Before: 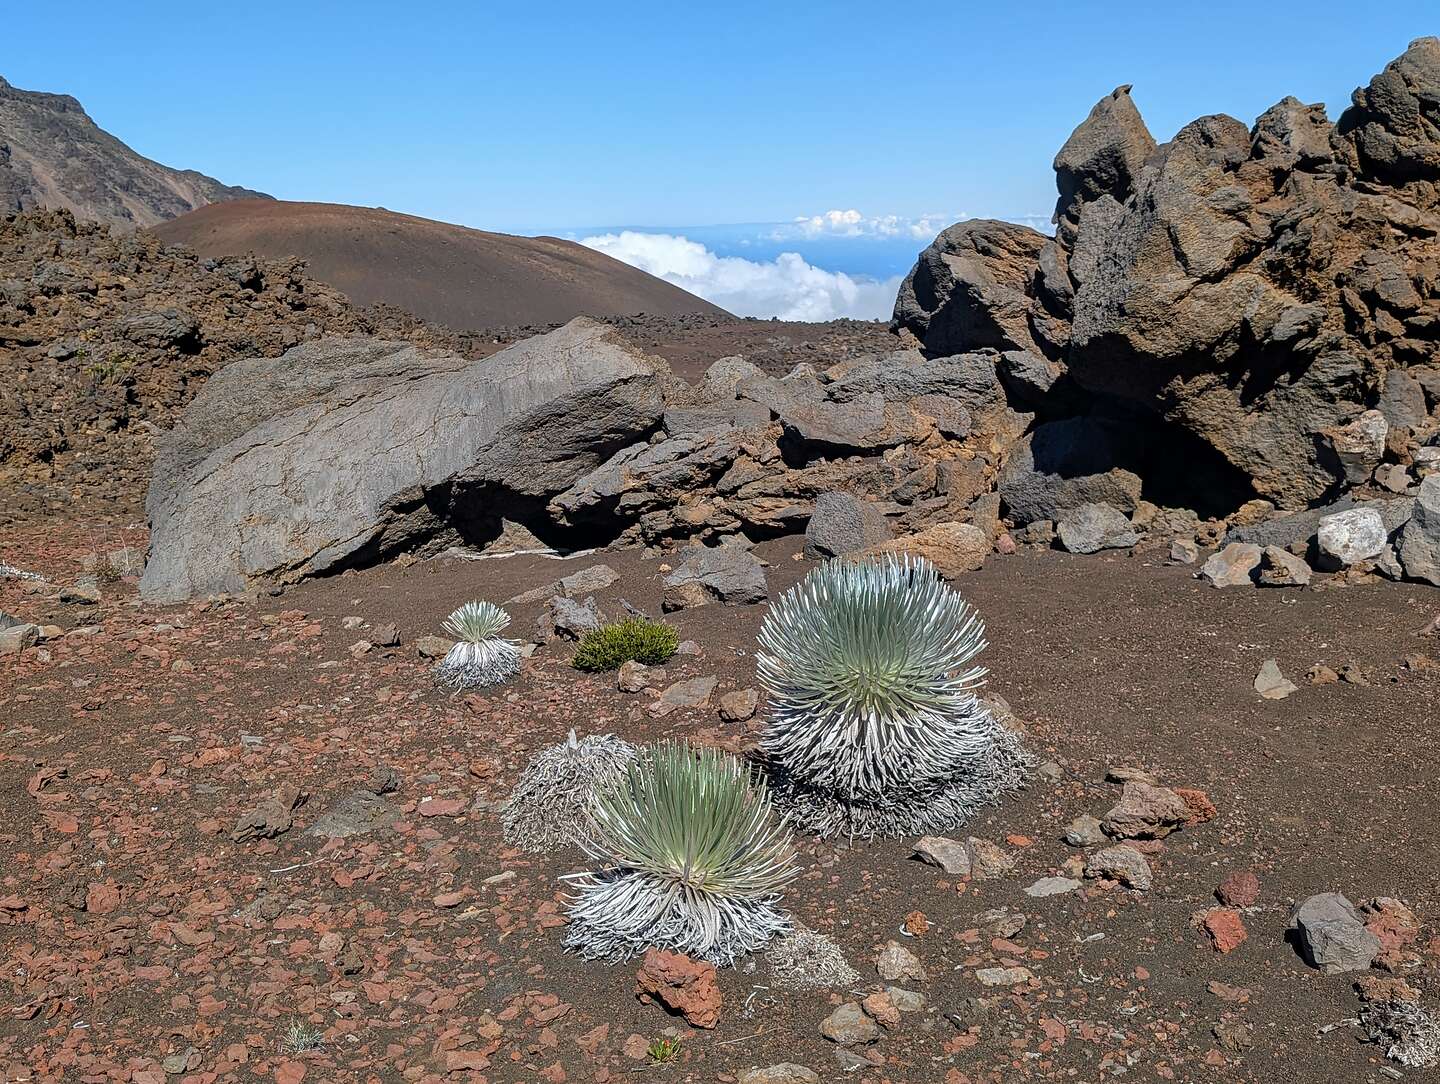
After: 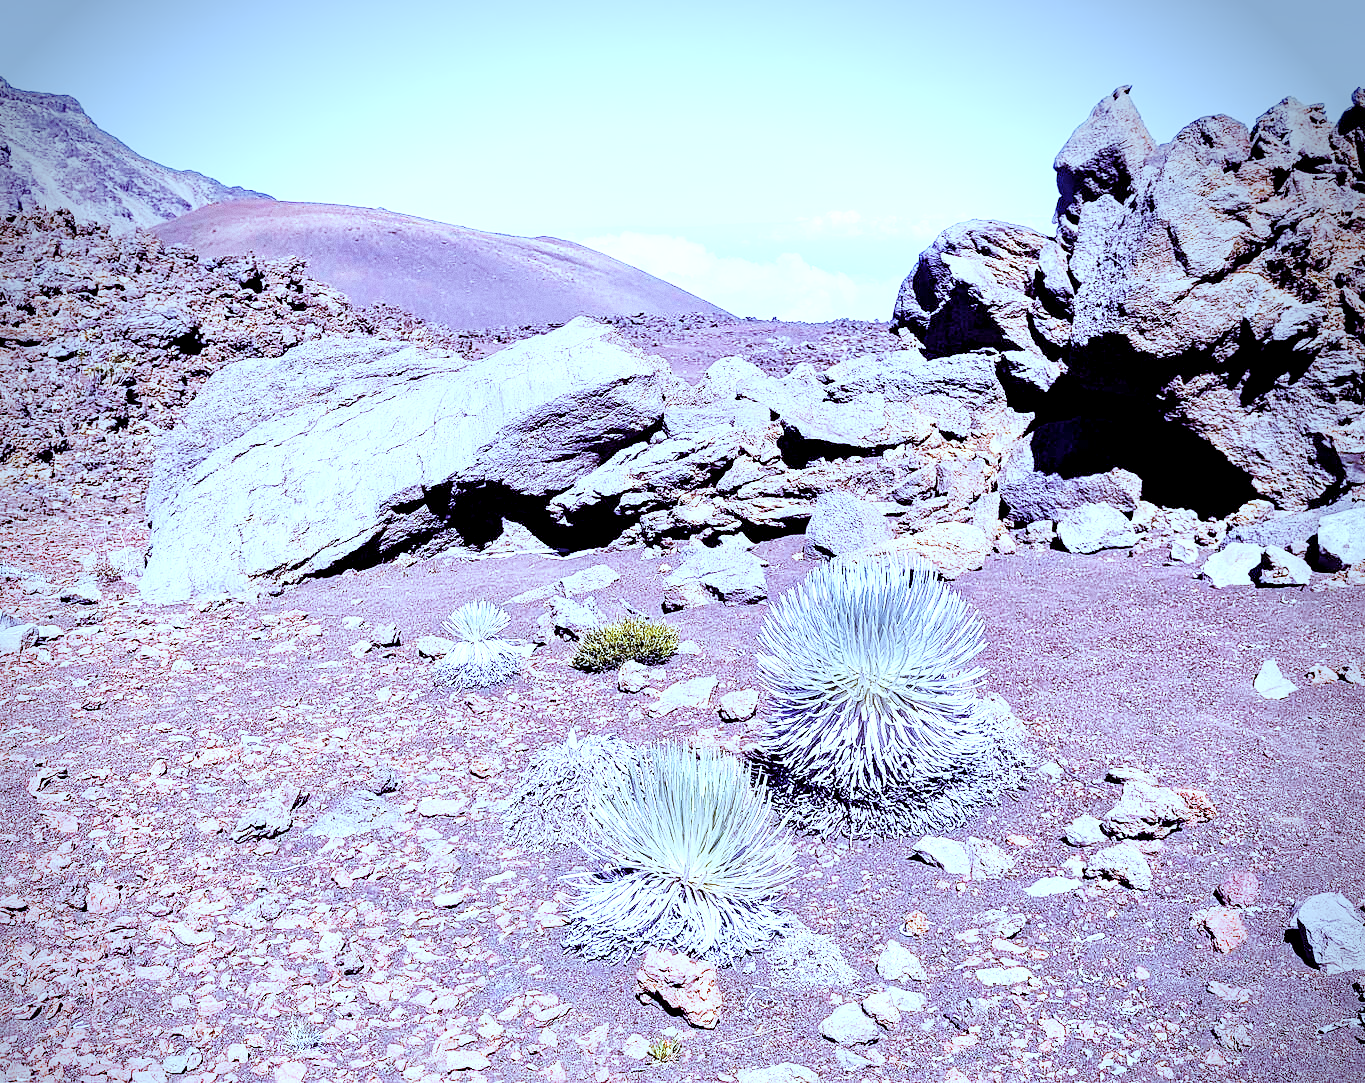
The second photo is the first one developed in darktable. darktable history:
color correction: highlights a* -12.64, highlights b* -18.1, saturation 0.7
color balance rgb: shadows lift › luminance -21.66%, shadows lift › chroma 8.98%, shadows lift › hue 283.37°, power › chroma 1.55%, power › hue 25.59°, highlights gain › luminance 6.08%, highlights gain › chroma 2.55%, highlights gain › hue 90°, global offset › luminance -0.87%, perceptual saturation grading › global saturation 27.49%, perceptual saturation grading › highlights -28.39%, perceptual saturation grading › mid-tones 15.22%, perceptual saturation grading › shadows 33.98%, perceptual brilliance grading › highlights 10%, perceptual brilliance grading › mid-tones 5%
exposure: black level correction 0, exposure 1.1 EV, compensate highlight preservation false
crop and rotate: right 5.167%
white balance: red 0.98, blue 1.61
vignetting: brightness -0.629, saturation -0.007, center (-0.028, 0.239)
grain: coarseness 3.21 ISO
base curve: curves: ch0 [(0, 0) (0.028, 0.03) (0.121, 0.232) (0.46, 0.748) (0.859, 0.968) (1, 1)], preserve colors none
